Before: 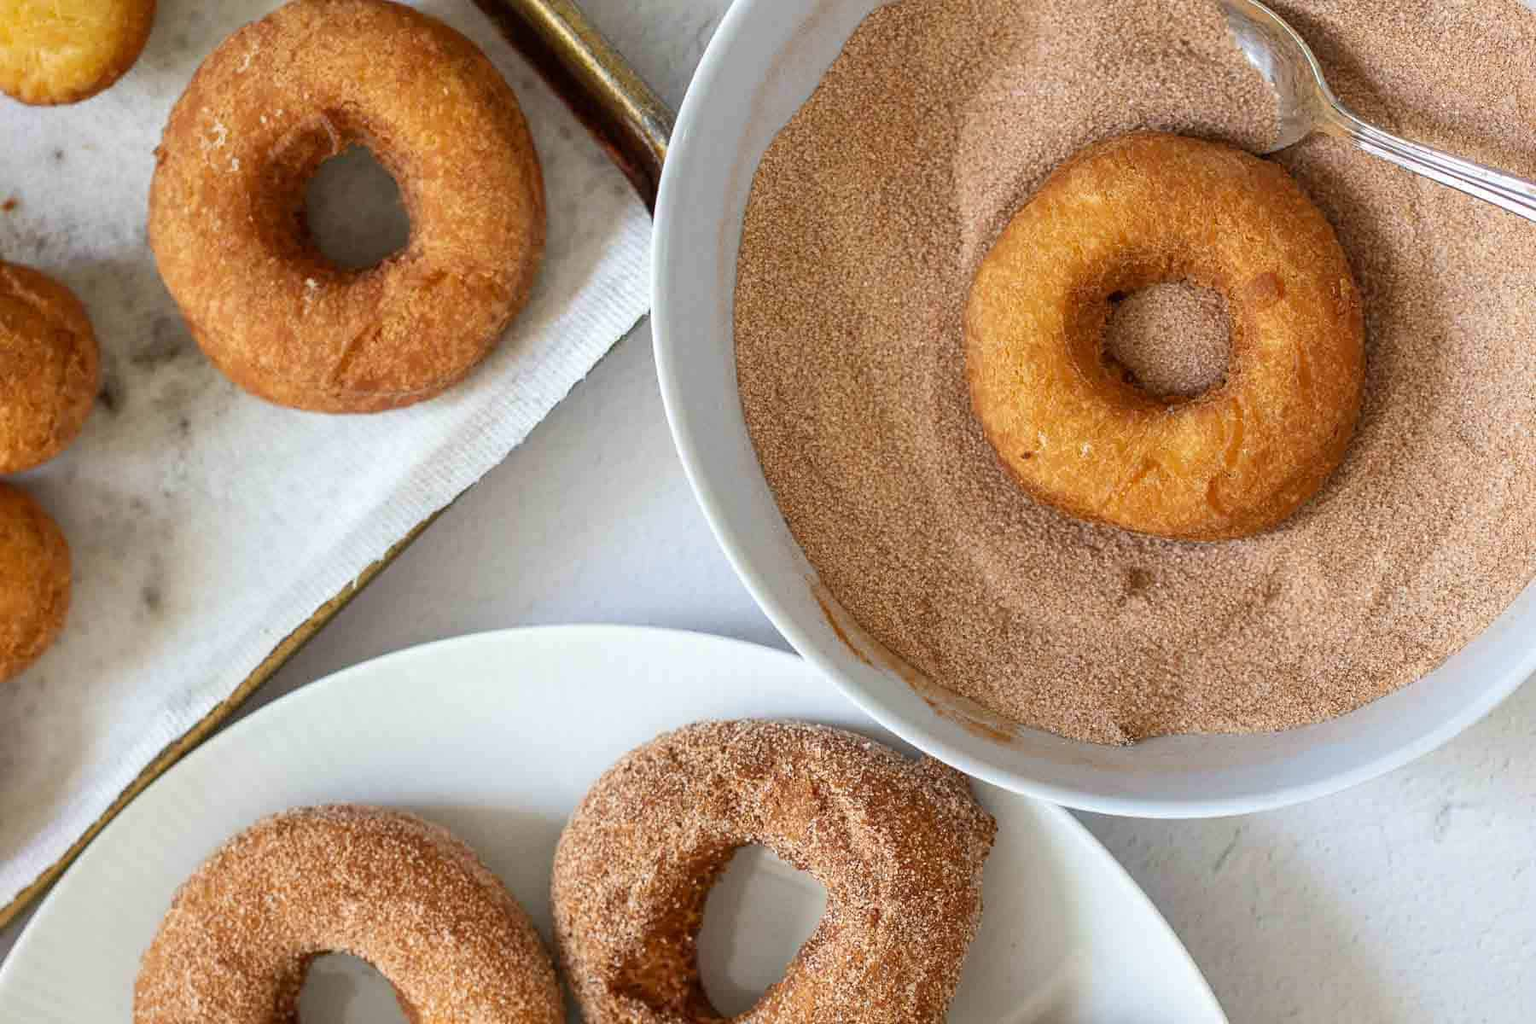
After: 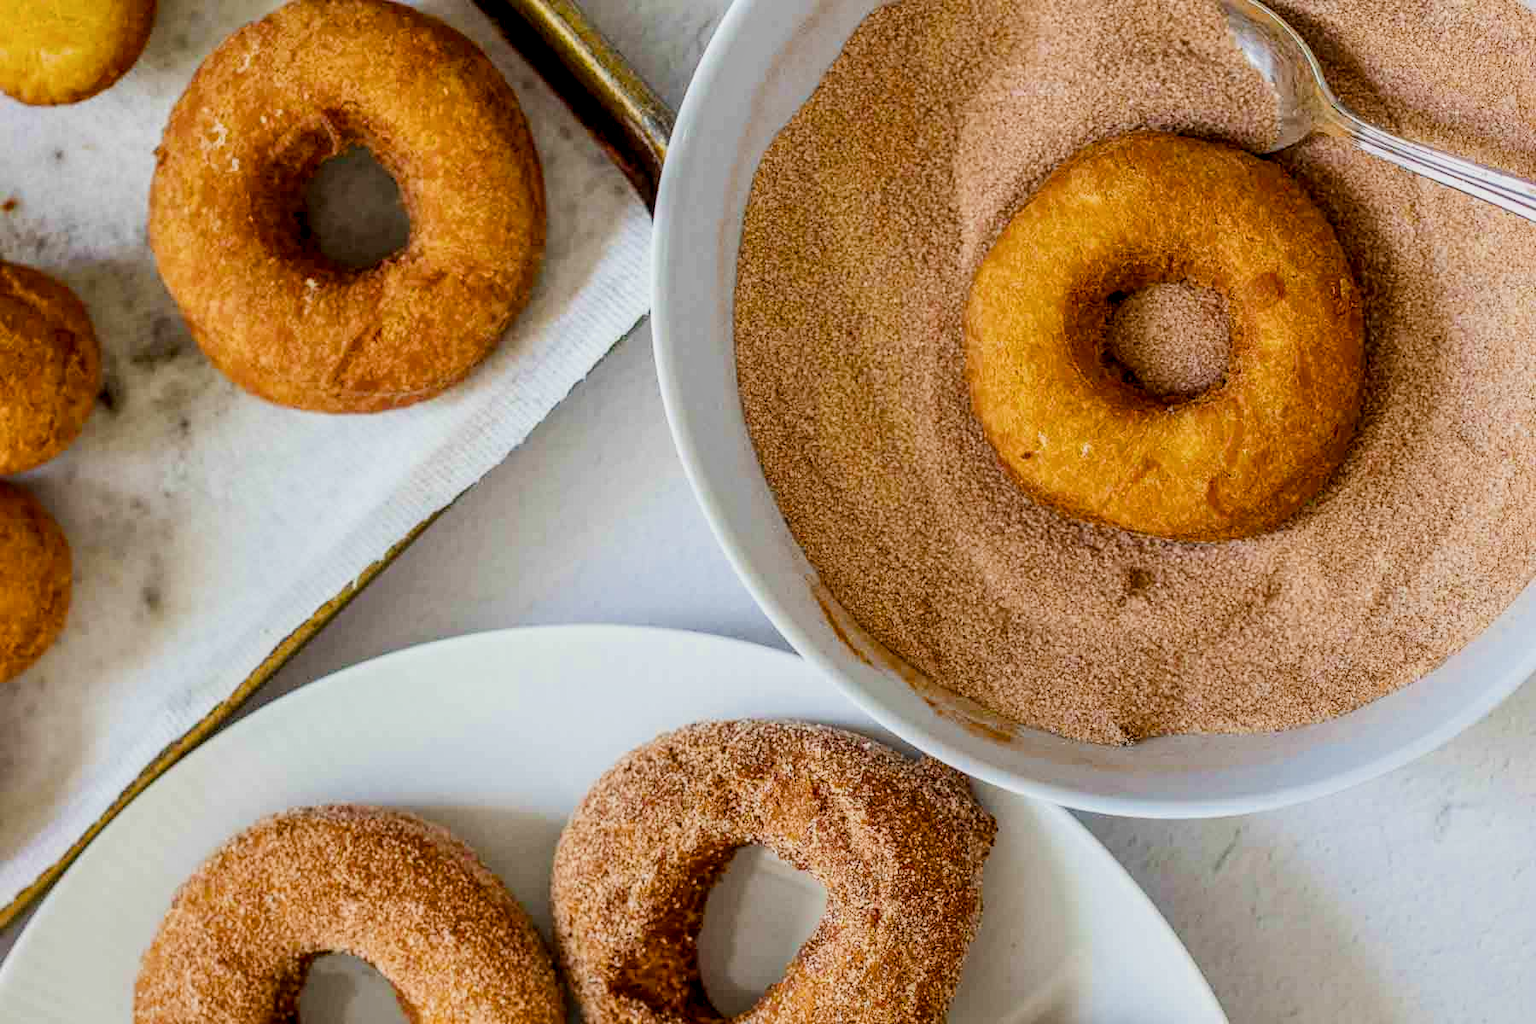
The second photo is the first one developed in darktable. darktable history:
local contrast: detail 144%
filmic rgb: black relative exposure -16 EV, white relative exposure 4.97 EV, threshold 5.94 EV, hardness 6.24, enable highlight reconstruction true
color balance rgb: perceptual saturation grading › global saturation 25.565%, global vibrance 20%
